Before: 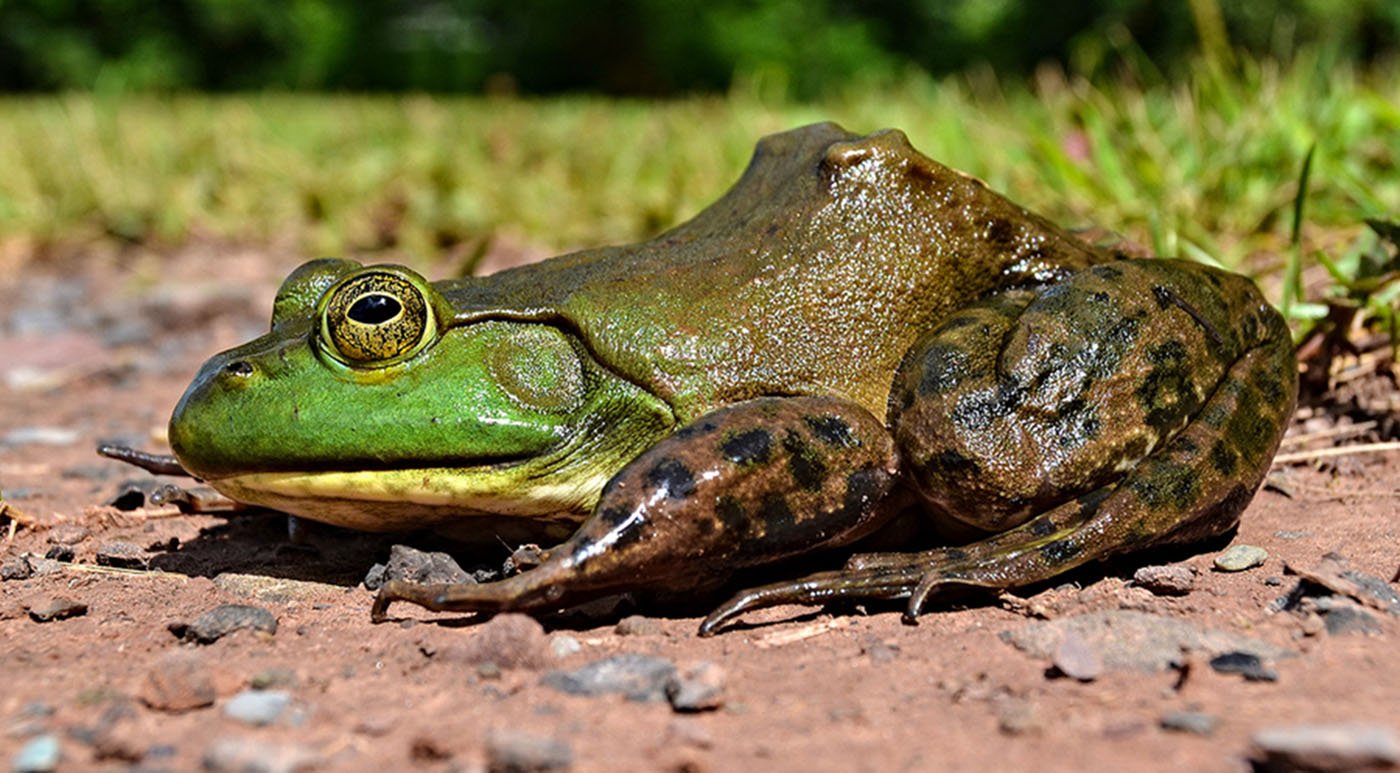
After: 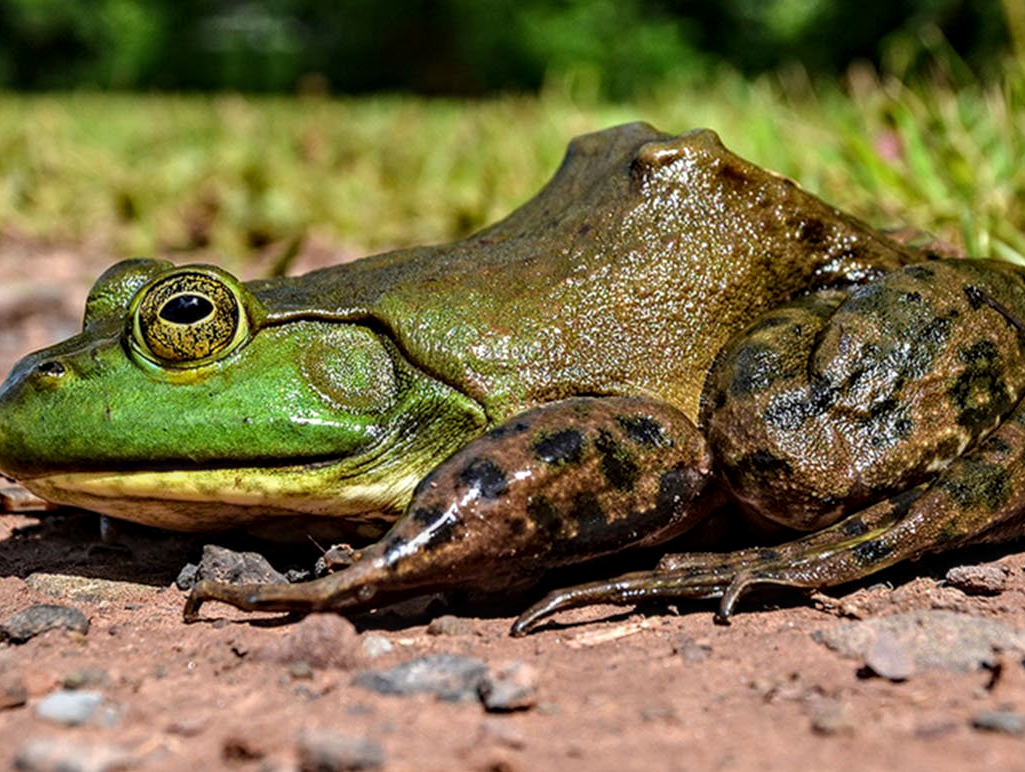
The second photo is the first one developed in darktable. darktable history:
crop: left 13.443%, right 13.31%
local contrast: on, module defaults
